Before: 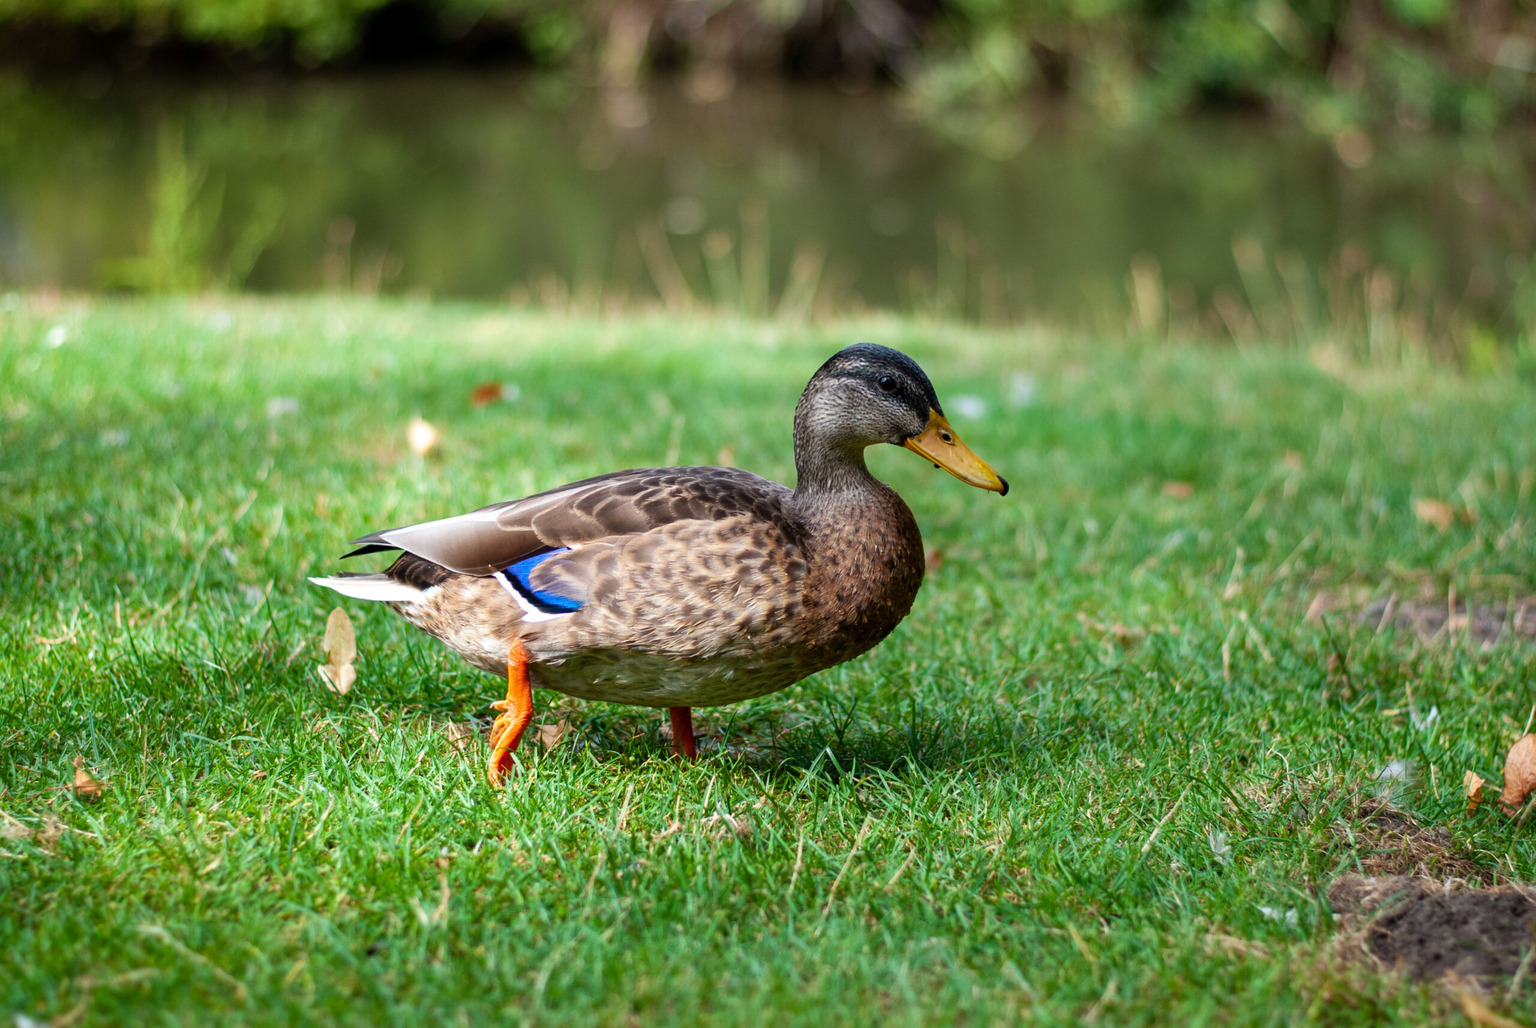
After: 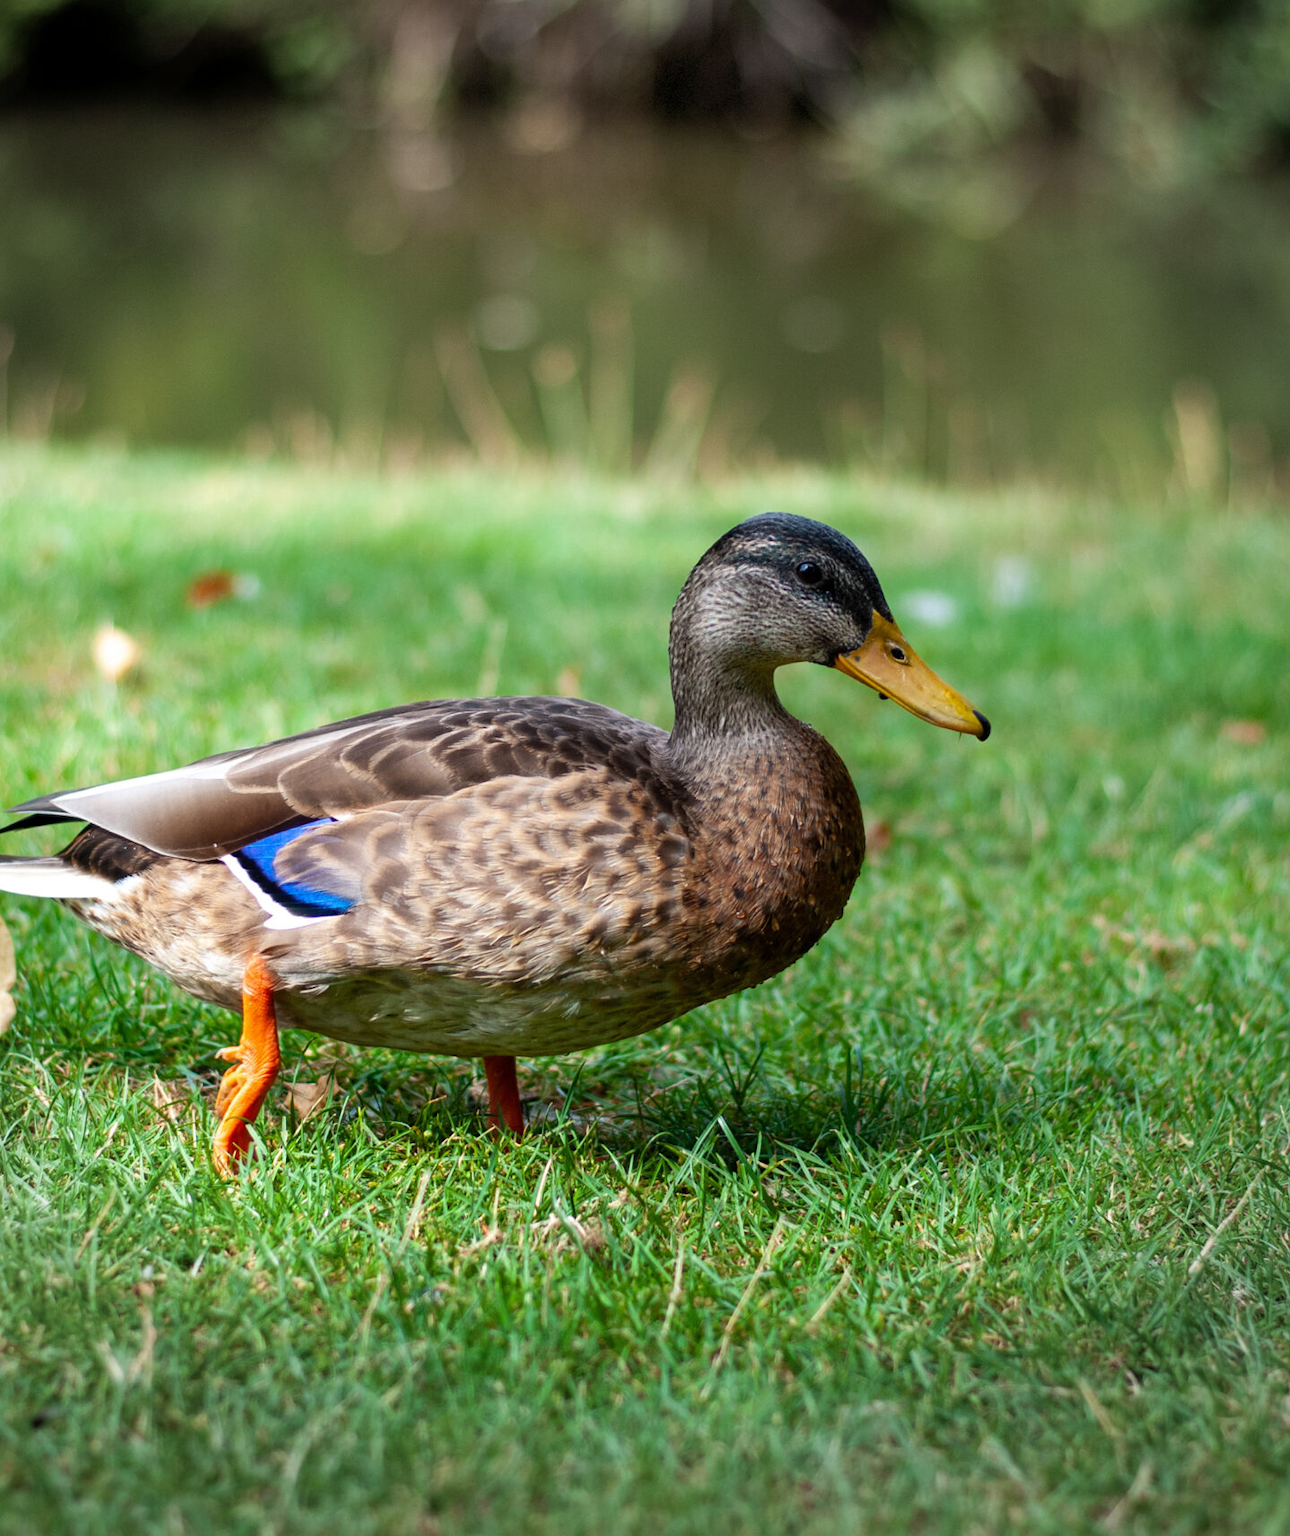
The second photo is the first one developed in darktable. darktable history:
vignetting: fall-off start 91%, fall-off radius 39.39%, brightness -0.182, saturation -0.3, width/height ratio 1.219, shape 1.3, dithering 8-bit output, unbound false
crop and rotate: left 22.516%, right 21.234%
